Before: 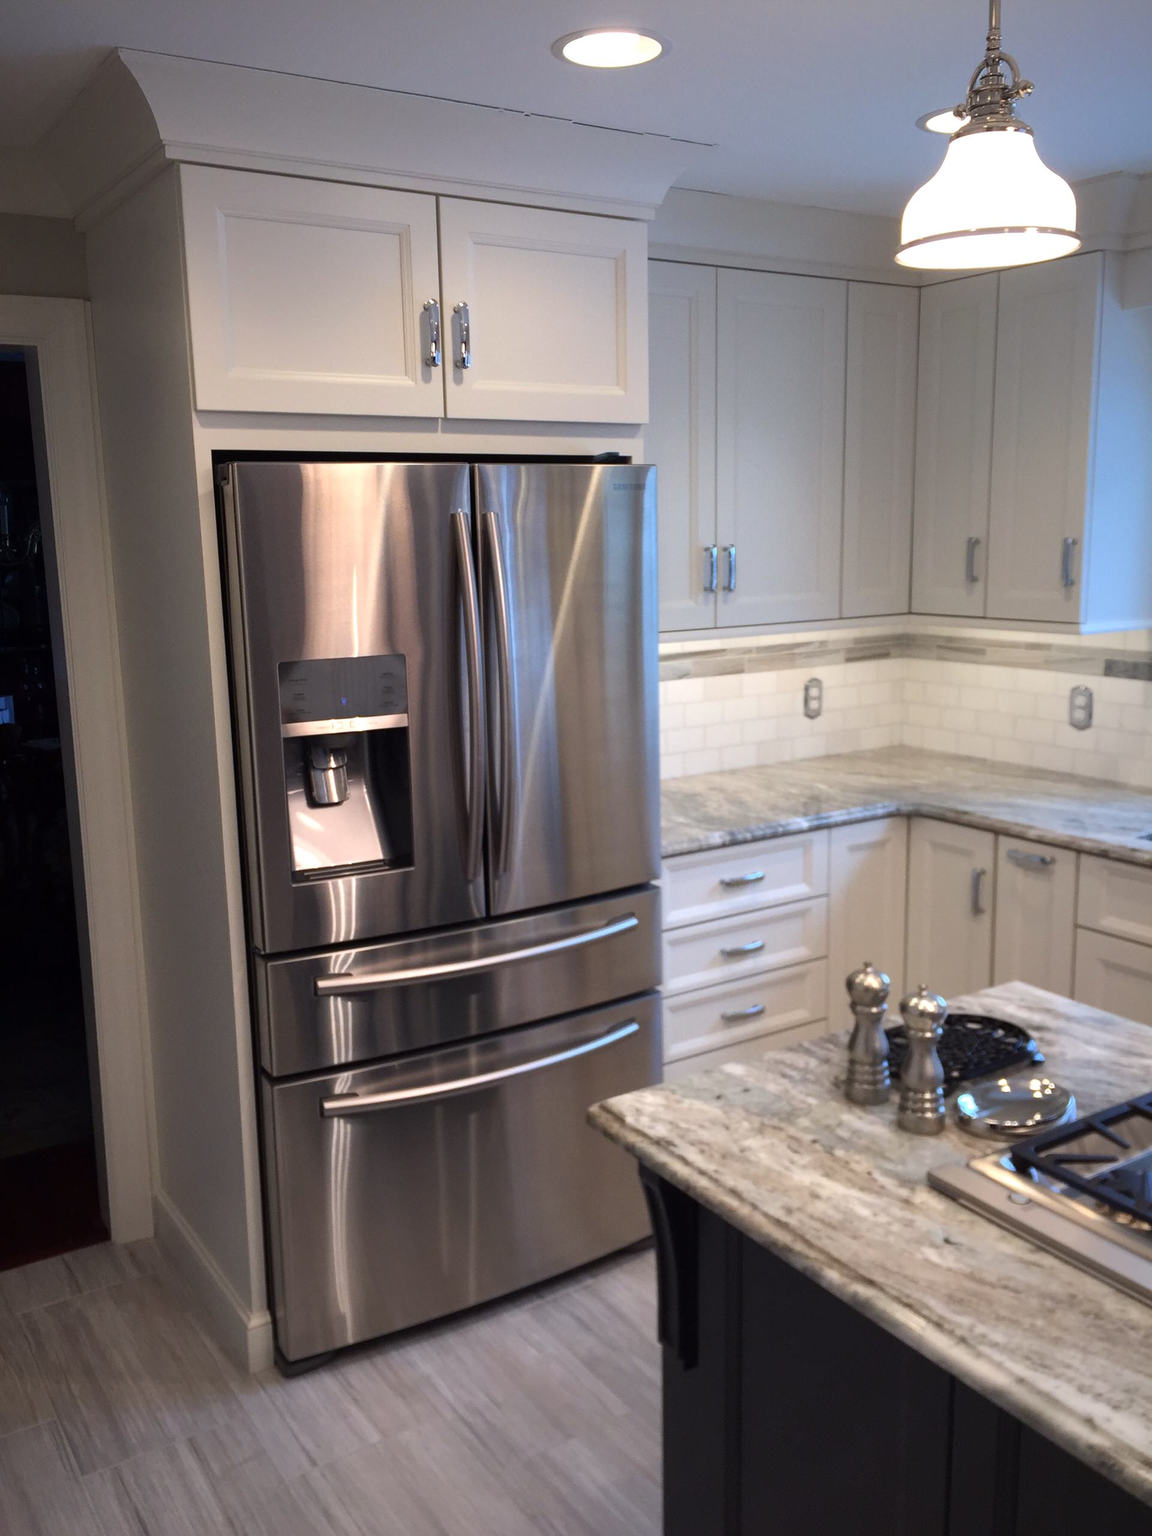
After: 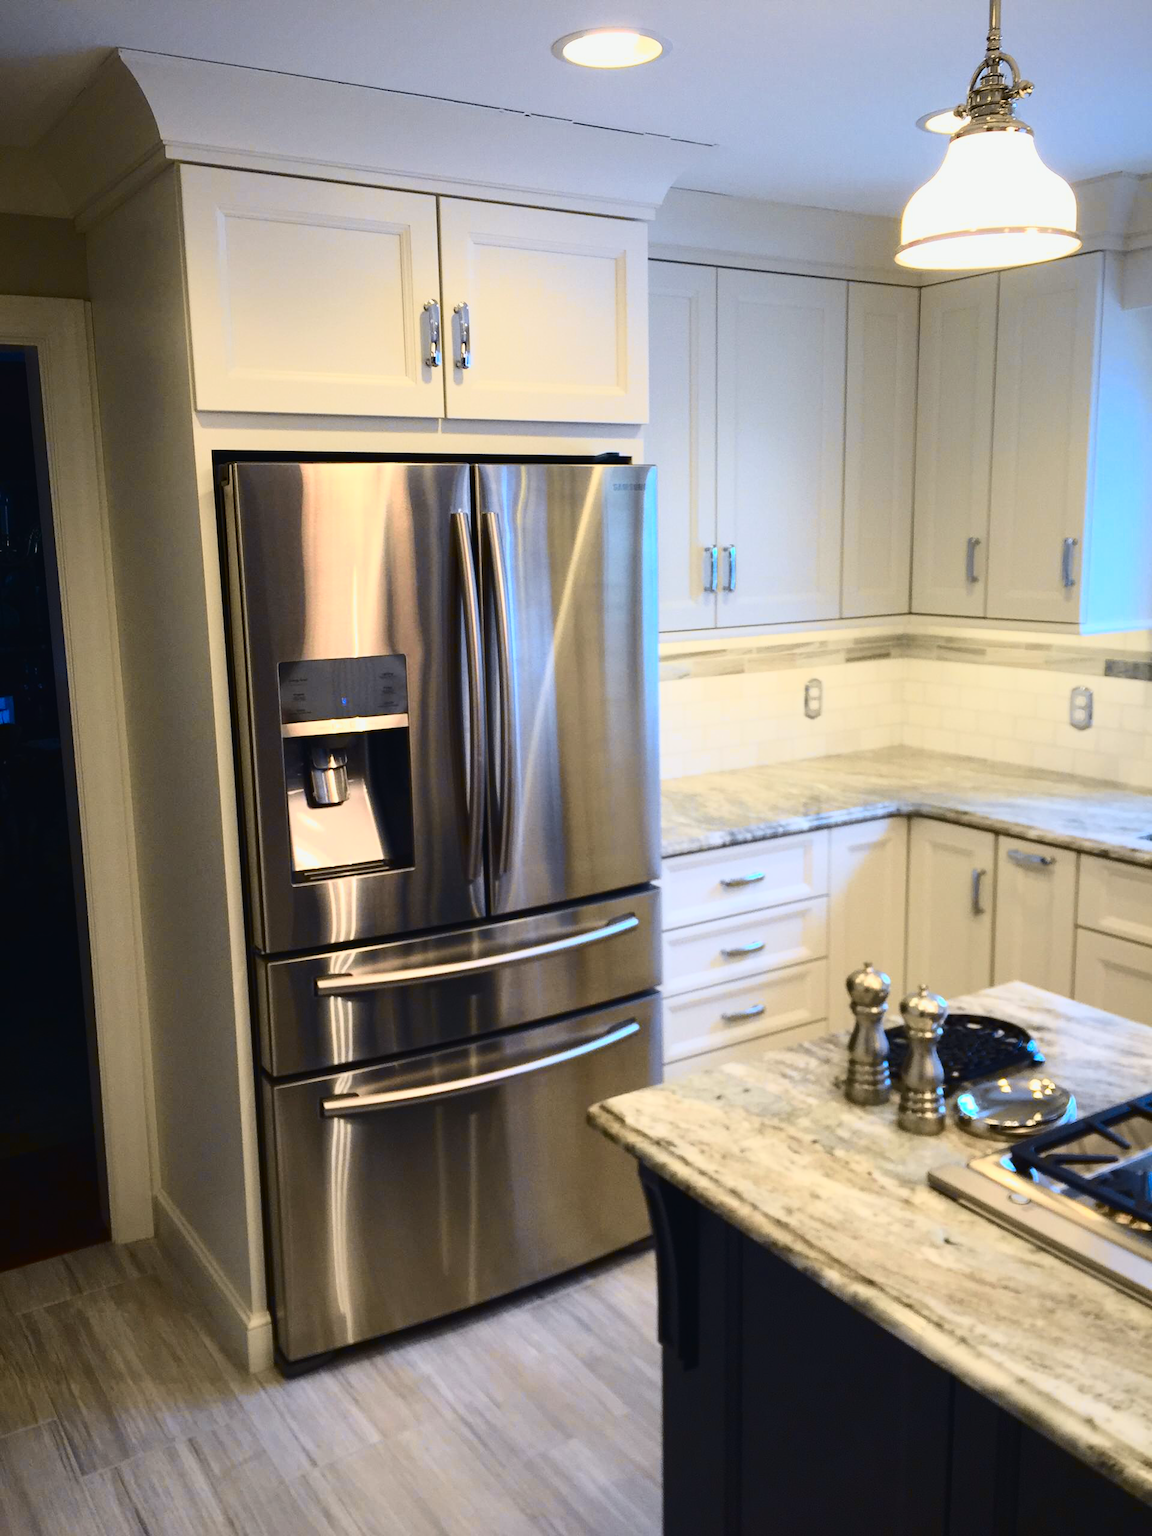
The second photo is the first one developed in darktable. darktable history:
tone curve: curves: ch0 [(0.003, 0.023) (0.071, 0.052) (0.249, 0.201) (0.466, 0.557) (0.625, 0.761) (0.783, 0.9) (0.994, 0.968)]; ch1 [(0, 0) (0.262, 0.227) (0.417, 0.386) (0.469, 0.467) (0.502, 0.498) (0.531, 0.521) (0.576, 0.586) (0.612, 0.634) (0.634, 0.68) (0.686, 0.728) (0.994, 0.987)]; ch2 [(0, 0) (0.262, 0.188) (0.385, 0.353) (0.427, 0.424) (0.495, 0.493) (0.518, 0.544) (0.55, 0.579) (0.595, 0.621) (0.644, 0.748) (1, 1)], color space Lab, independent channels, preserve colors none
color correction: saturation 1.32
